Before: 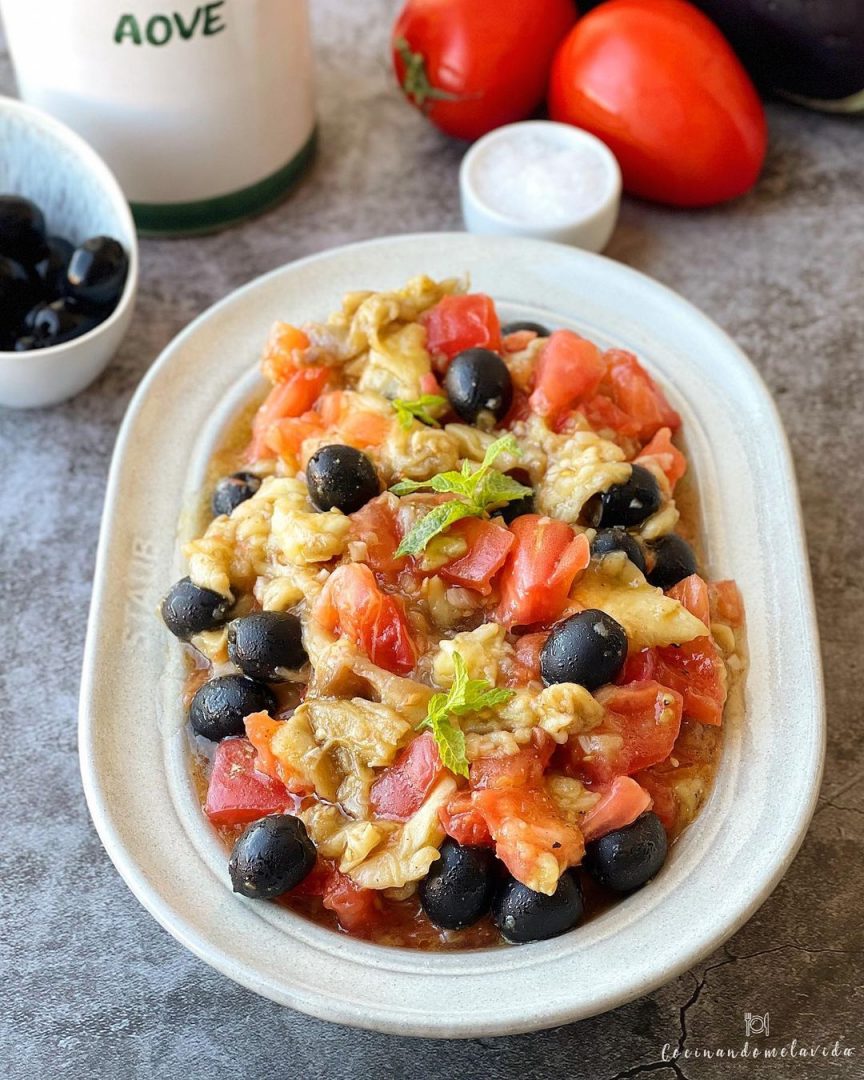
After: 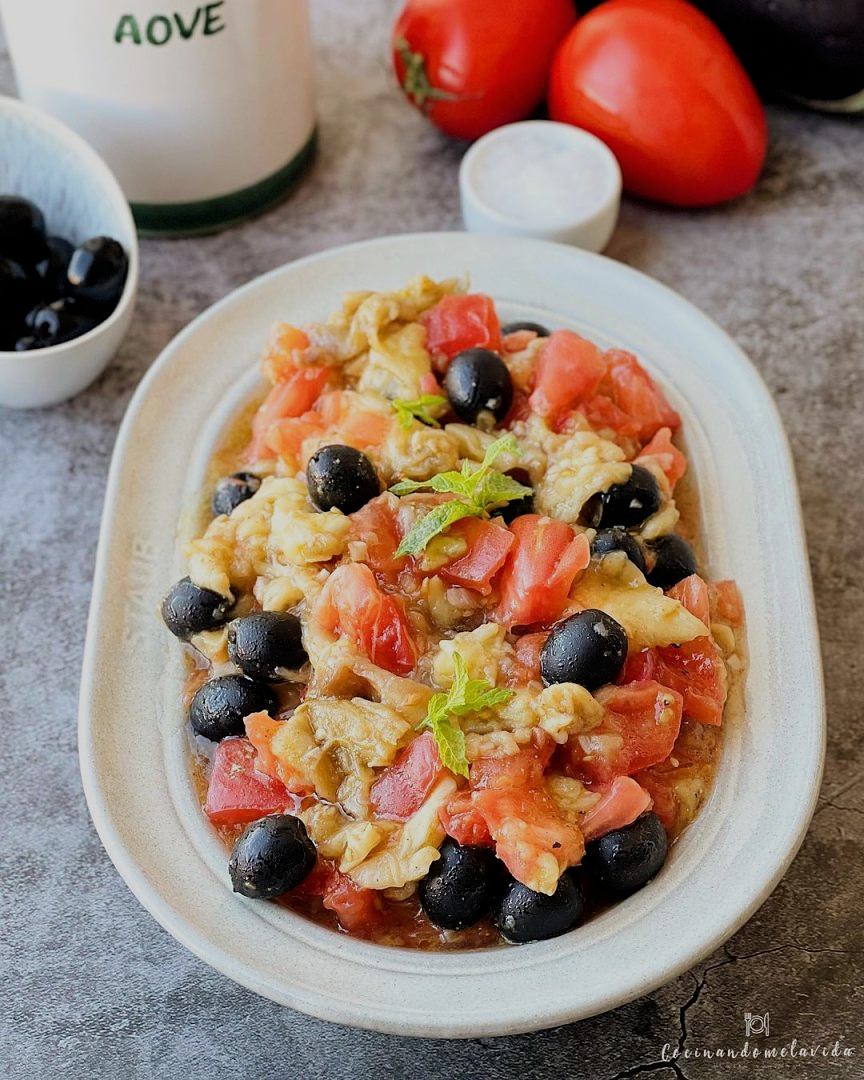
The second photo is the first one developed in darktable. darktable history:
filmic rgb: black relative exposure -7.65 EV, white relative exposure 4.56 EV, threshold 3.05 EV, hardness 3.61, enable highlight reconstruction true
sharpen: amount 0.202
